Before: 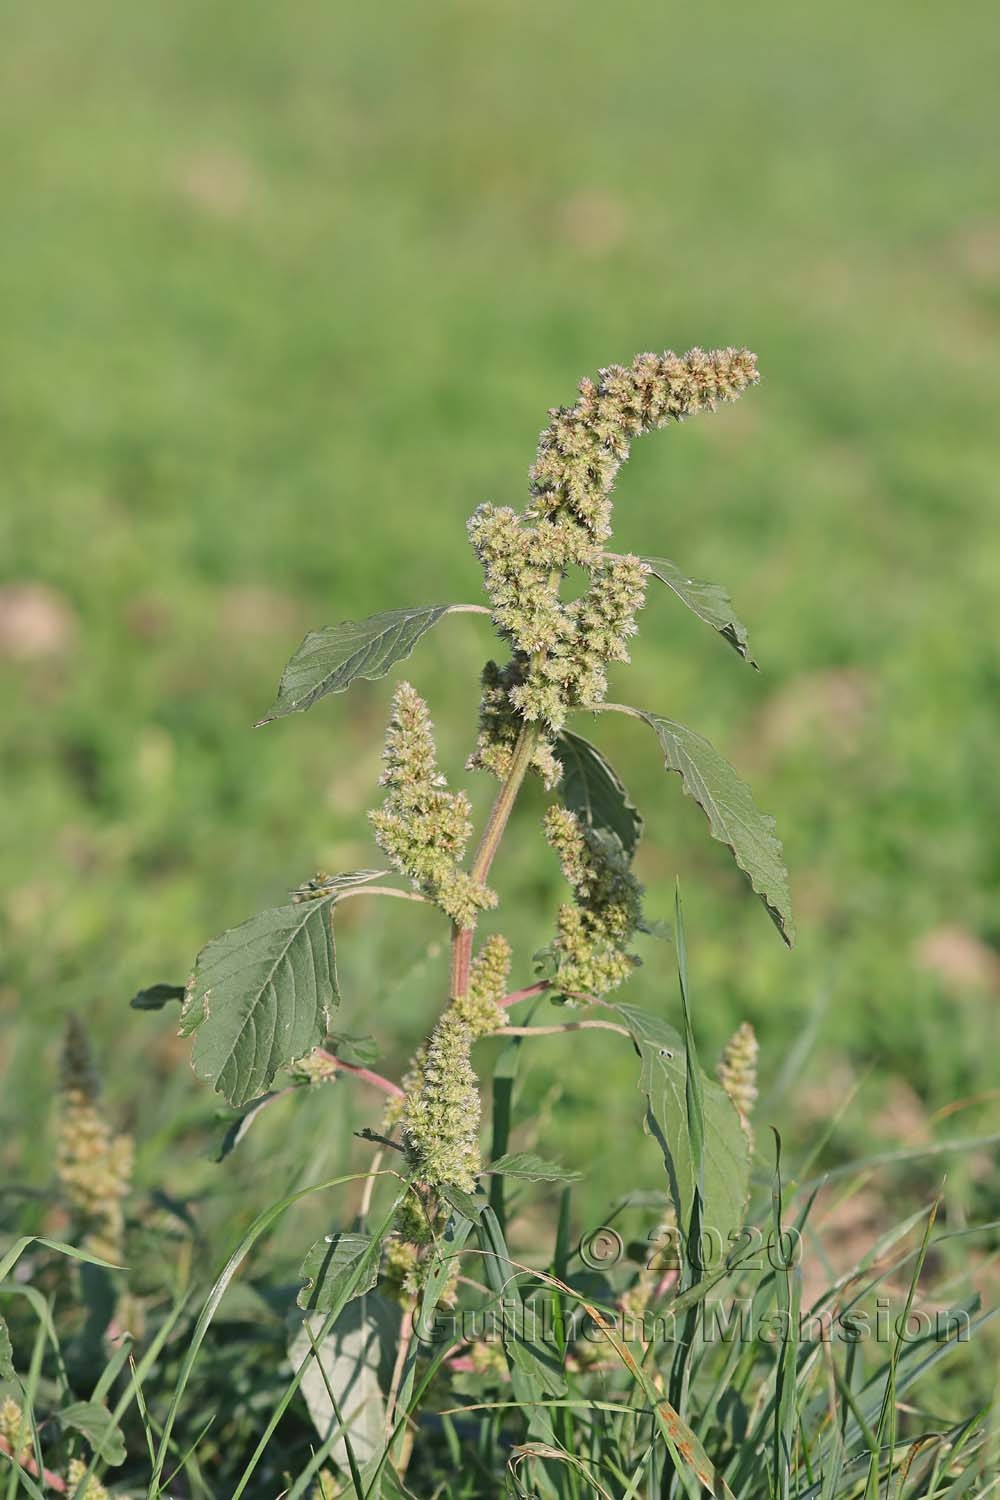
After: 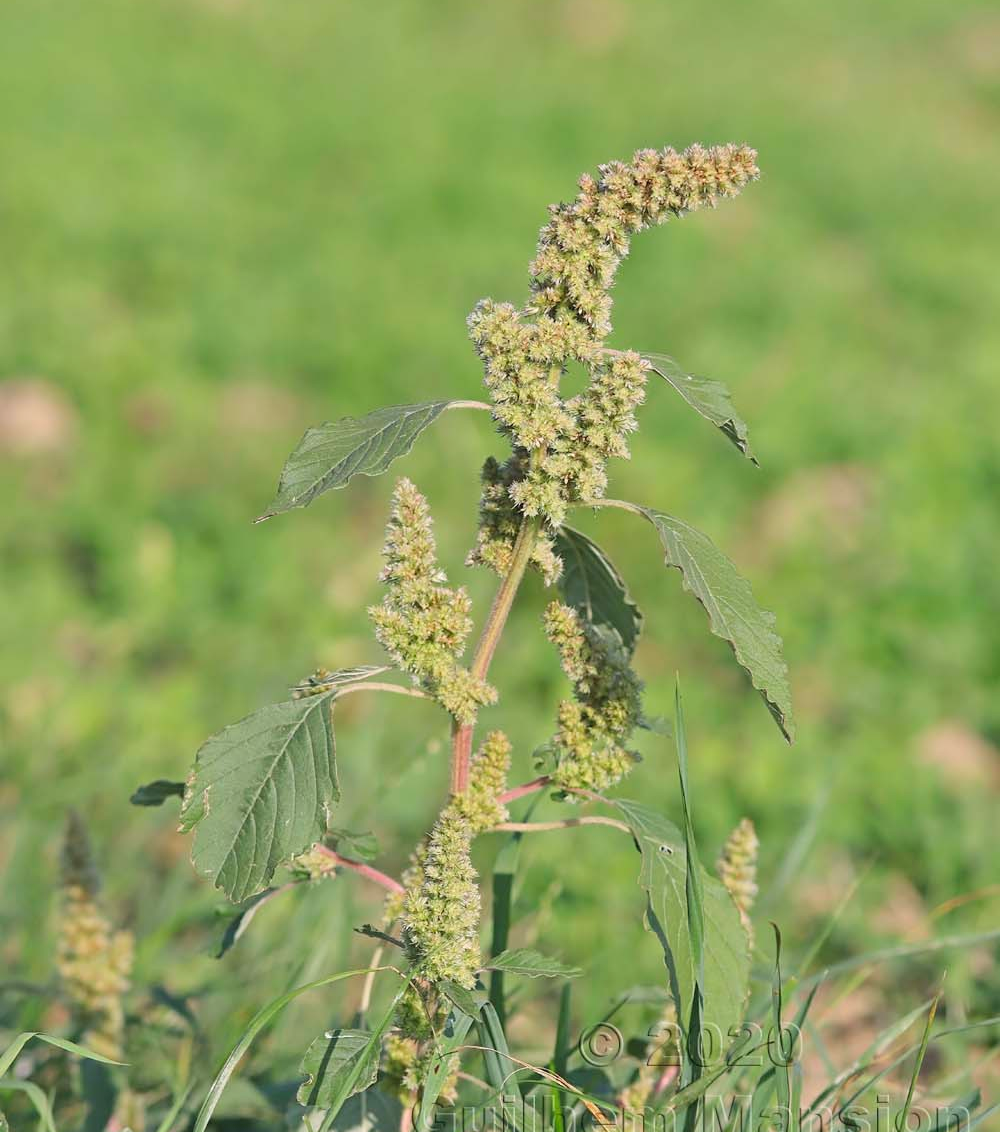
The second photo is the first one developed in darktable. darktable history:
crop: top 13.636%, bottom 10.832%
contrast brightness saturation: brightness 0.087, saturation 0.191
